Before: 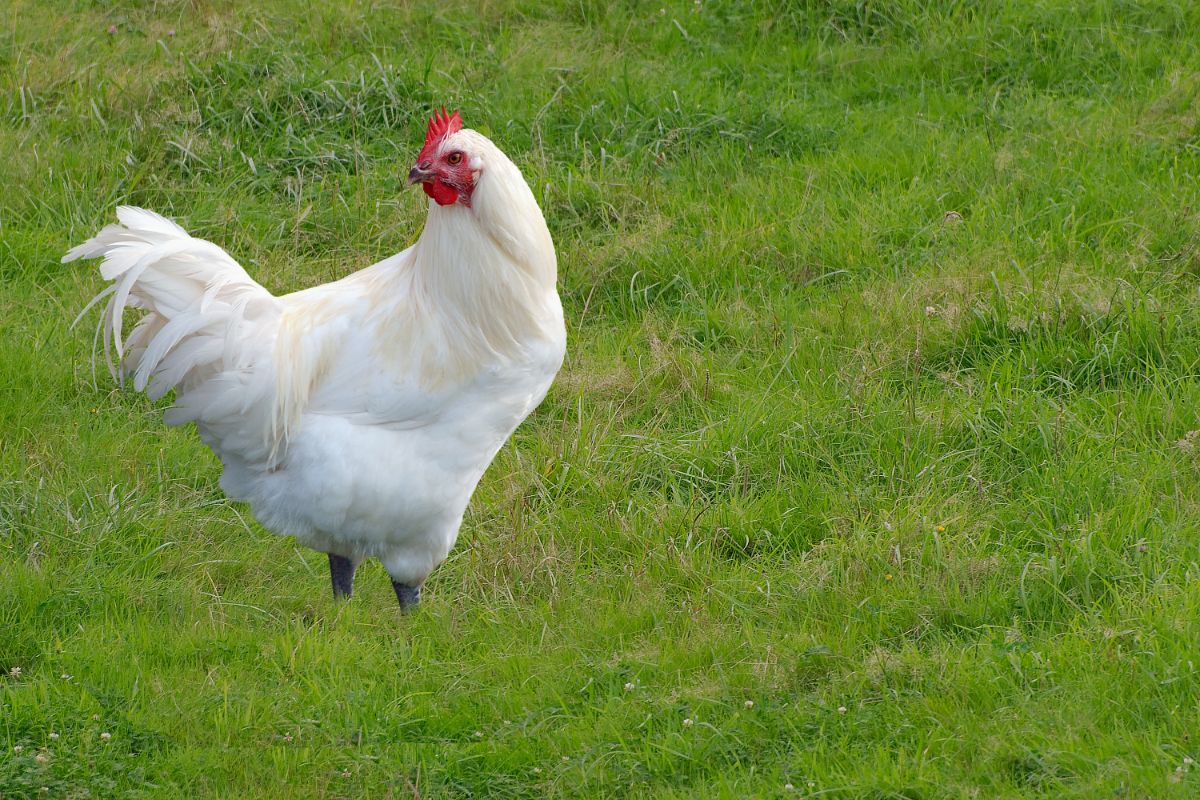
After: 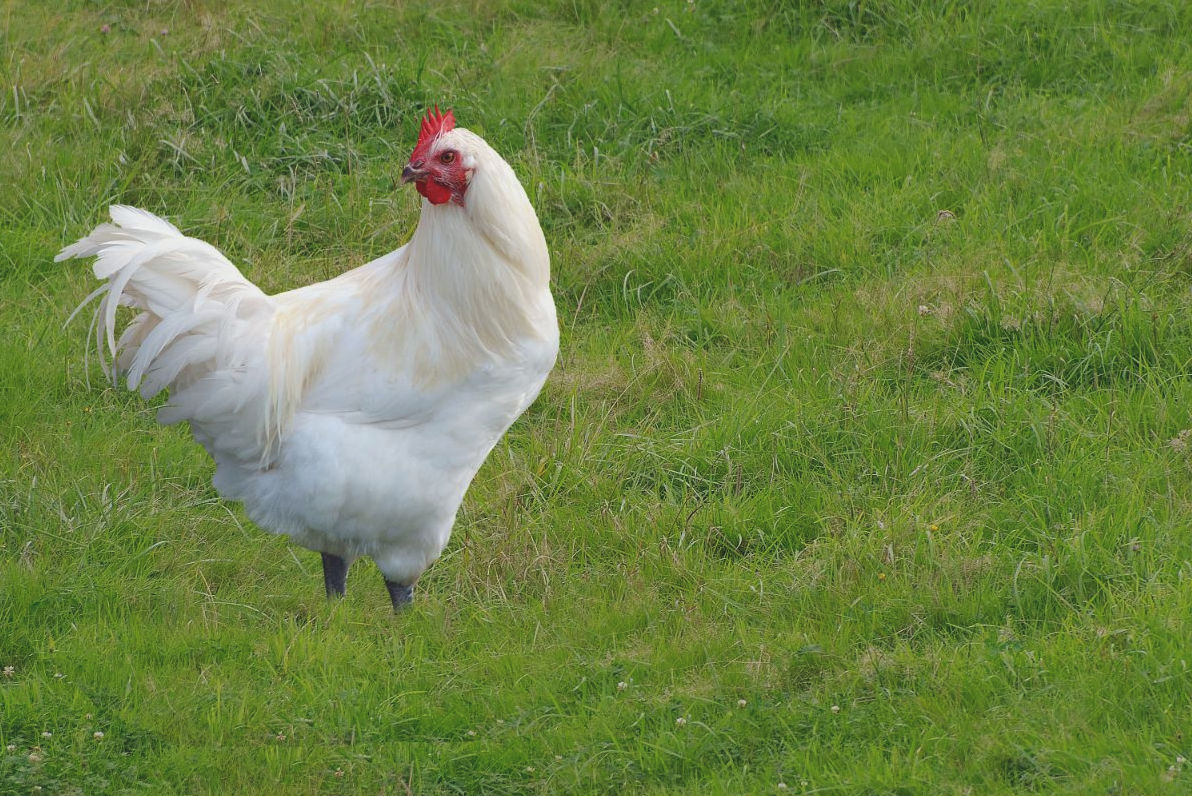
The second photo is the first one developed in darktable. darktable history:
crop and rotate: left 0.614%, top 0.179%, bottom 0.309%
exposure: black level correction -0.014, exposure -0.193 EV, compensate highlight preservation false
